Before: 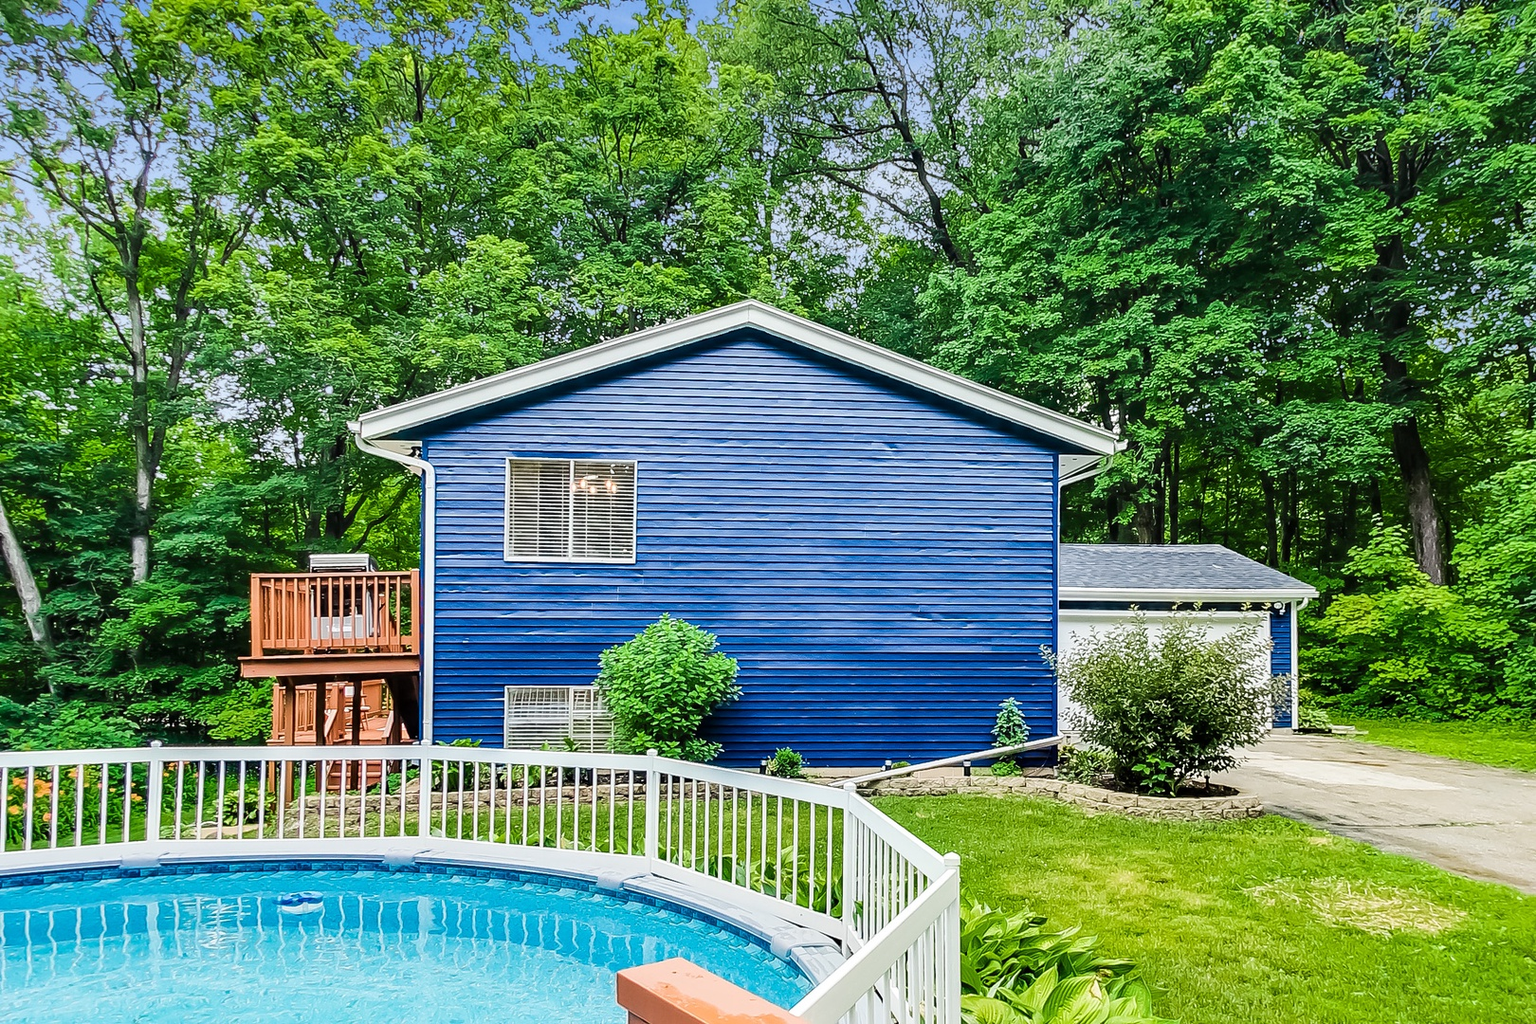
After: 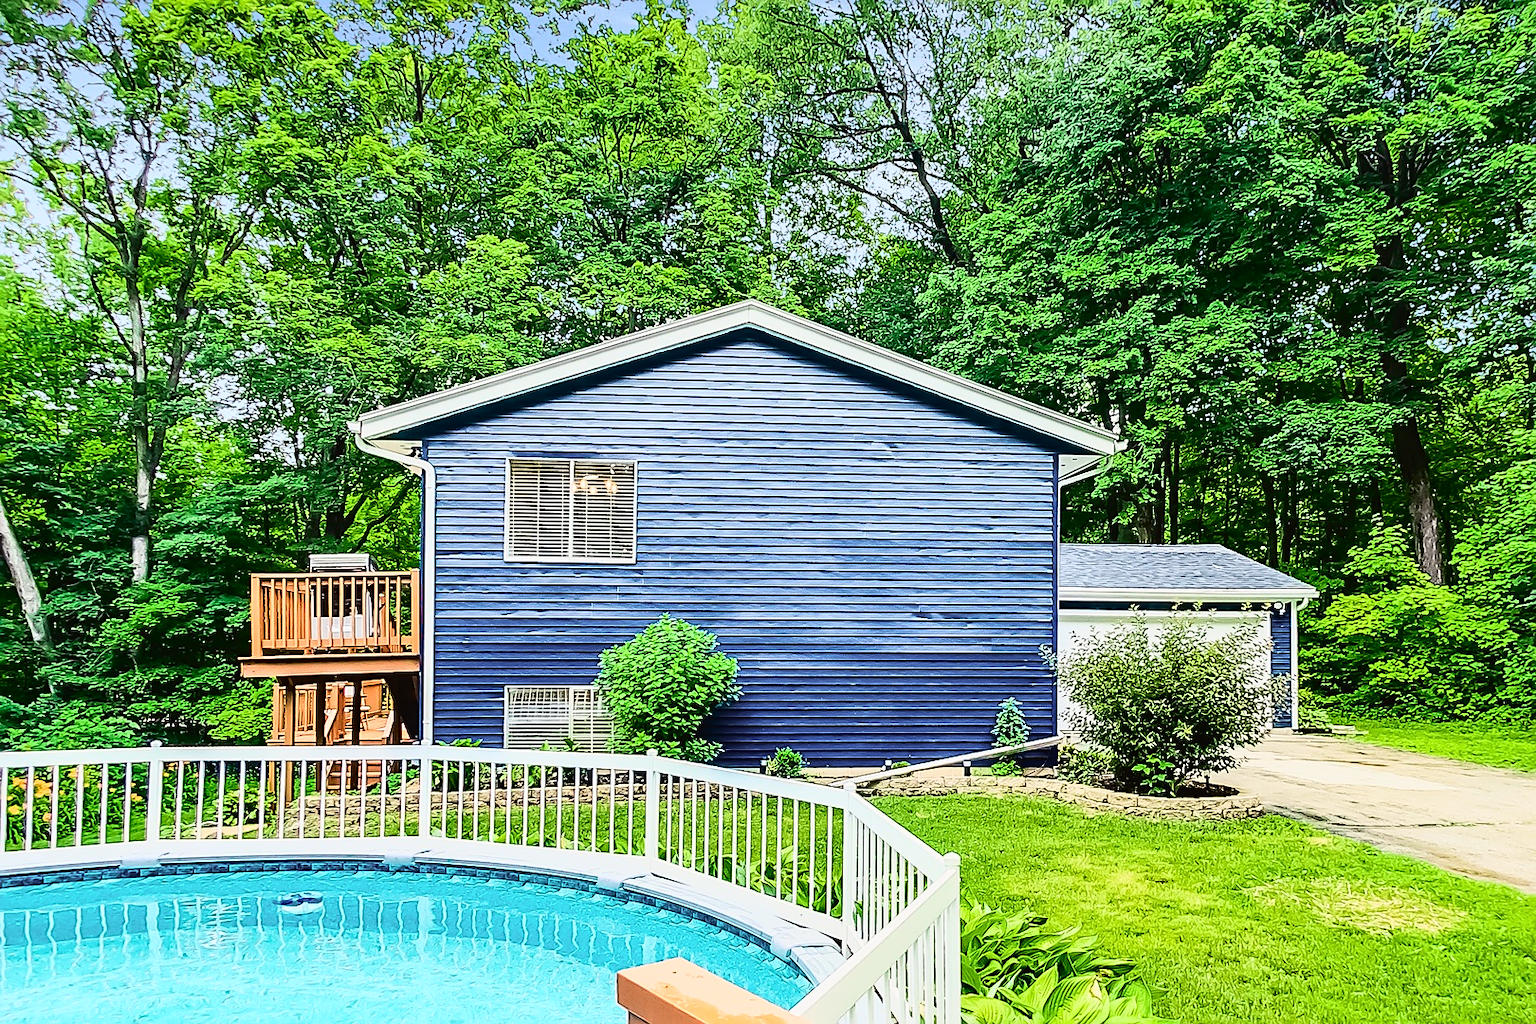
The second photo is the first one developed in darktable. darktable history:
tone curve: curves: ch0 [(0, 0.023) (0.113, 0.084) (0.285, 0.301) (0.673, 0.796) (0.845, 0.932) (0.994, 0.971)]; ch1 [(0, 0) (0.456, 0.437) (0.498, 0.5) (0.57, 0.559) (0.631, 0.639) (1, 1)]; ch2 [(0, 0) (0.417, 0.44) (0.46, 0.453) (0.502, 0.507) (0.55, 0.57) (0.67, 0.712) (1, 1)], color space Lab, independent channels, preserve colors none
sharpen: amount 0.575
